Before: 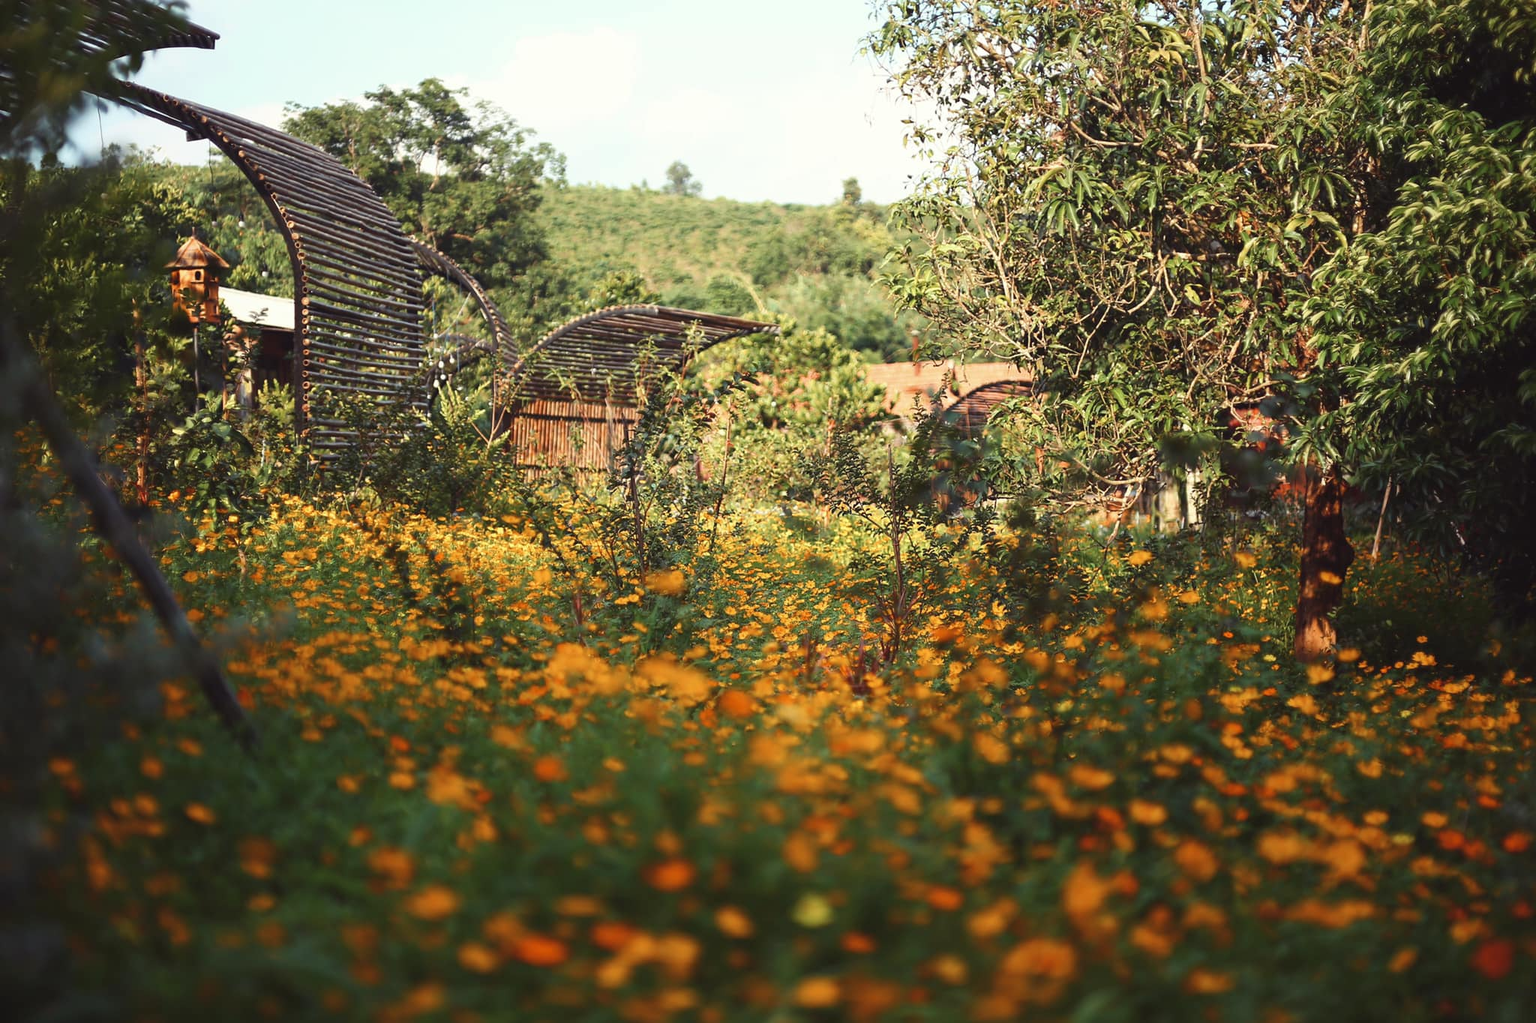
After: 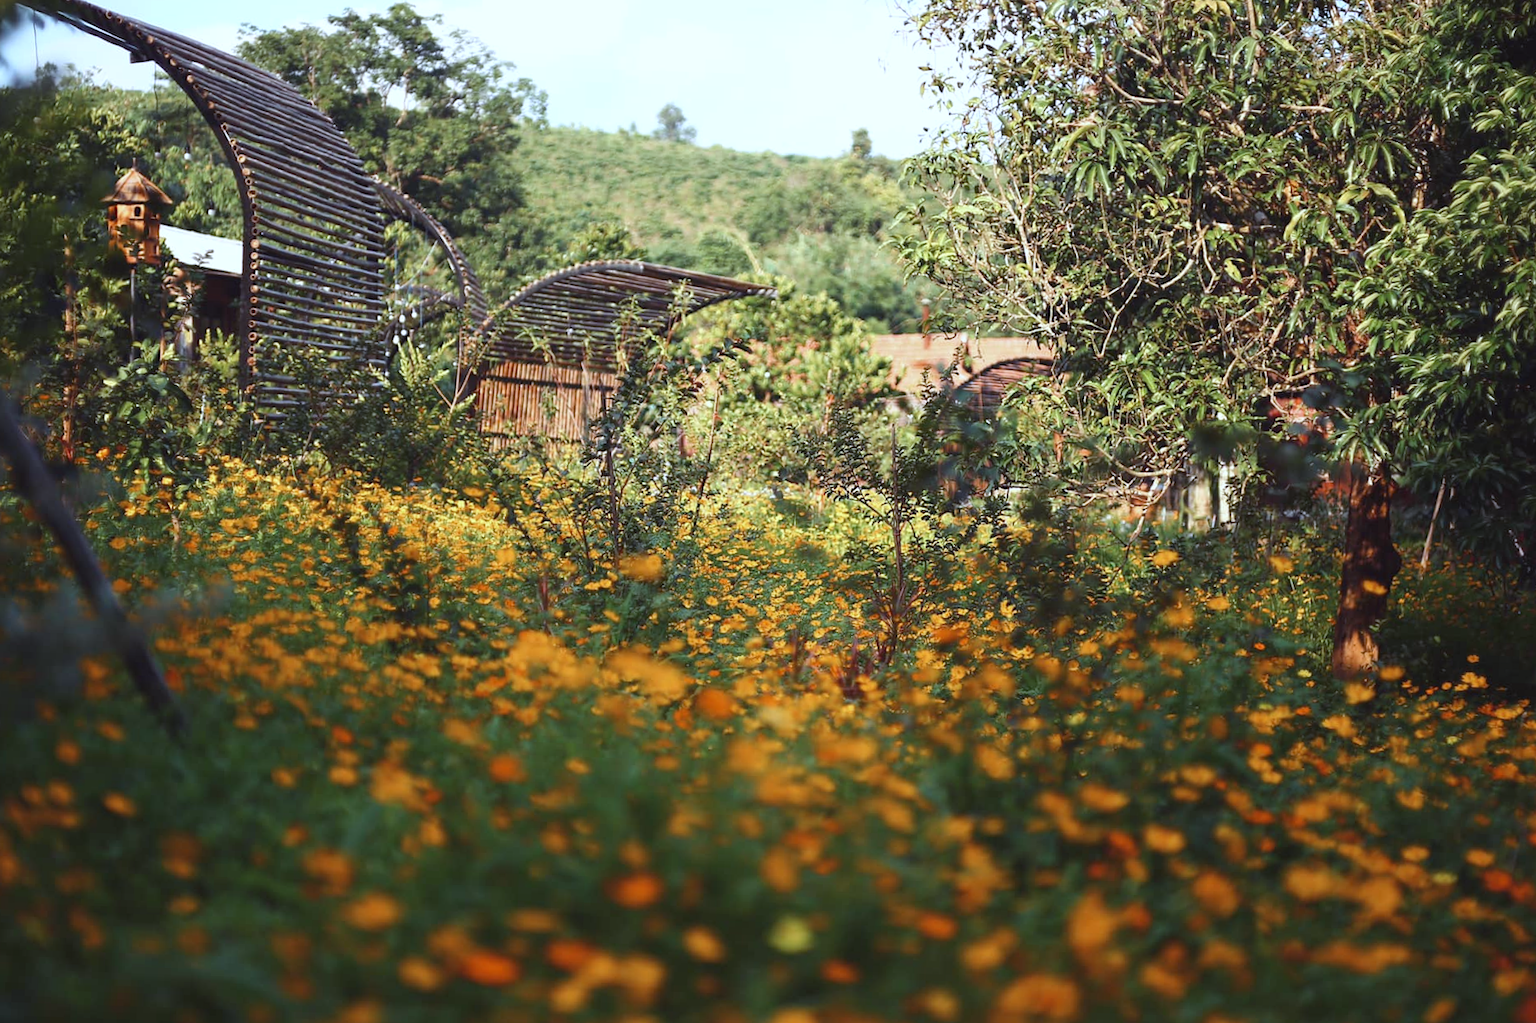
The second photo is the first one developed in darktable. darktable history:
crop and rotate: angle -1.96°, left 3.097%, top 4.154%, right 1.586%, bottom 0.529%
white balance: red 0.948, green 1.02, blue 1.176
